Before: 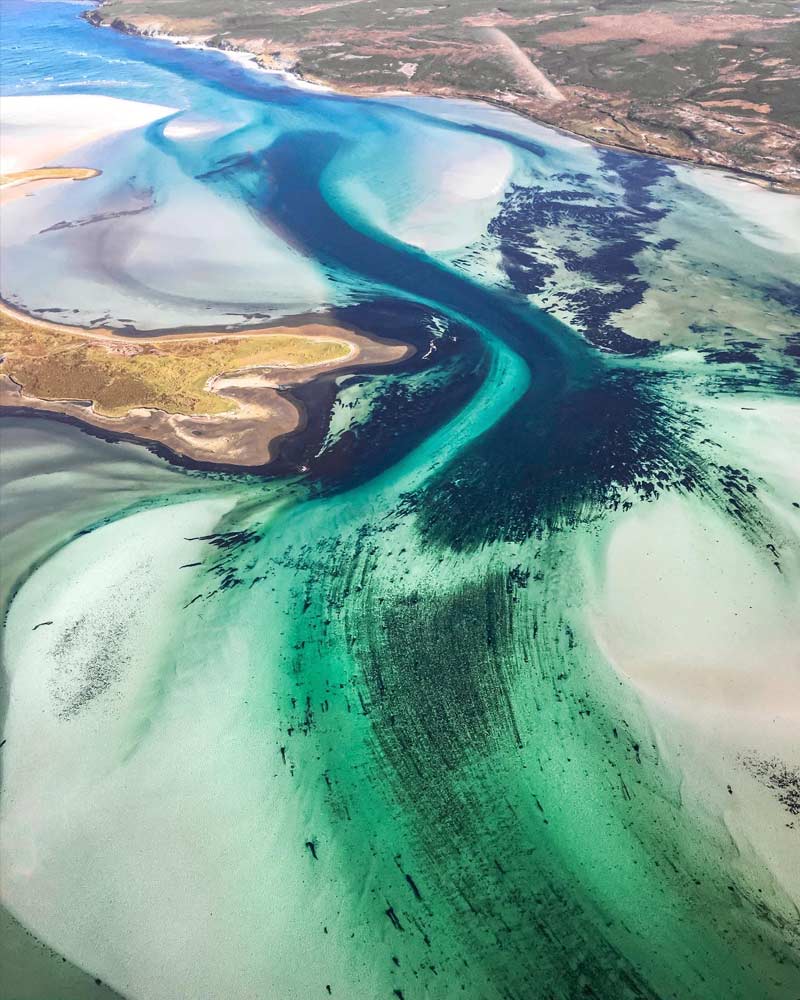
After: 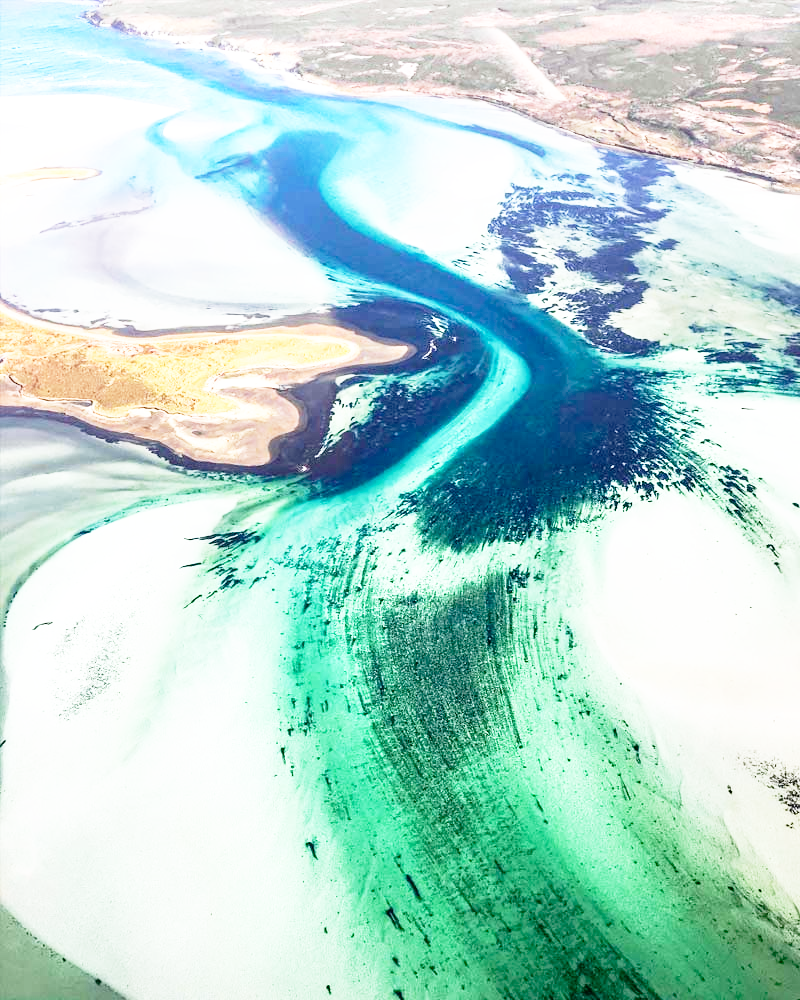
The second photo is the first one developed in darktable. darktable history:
exposure: black level correction 0.002, exposure 0.297 EV, compensate highlight preservation false
base curve: curves: ch0 [(0, 0) (0.012, 0.01) (0.073, 0.168) (0.31, 0.711) (0.645, 0.957) (1, 1)], preserve colors none
